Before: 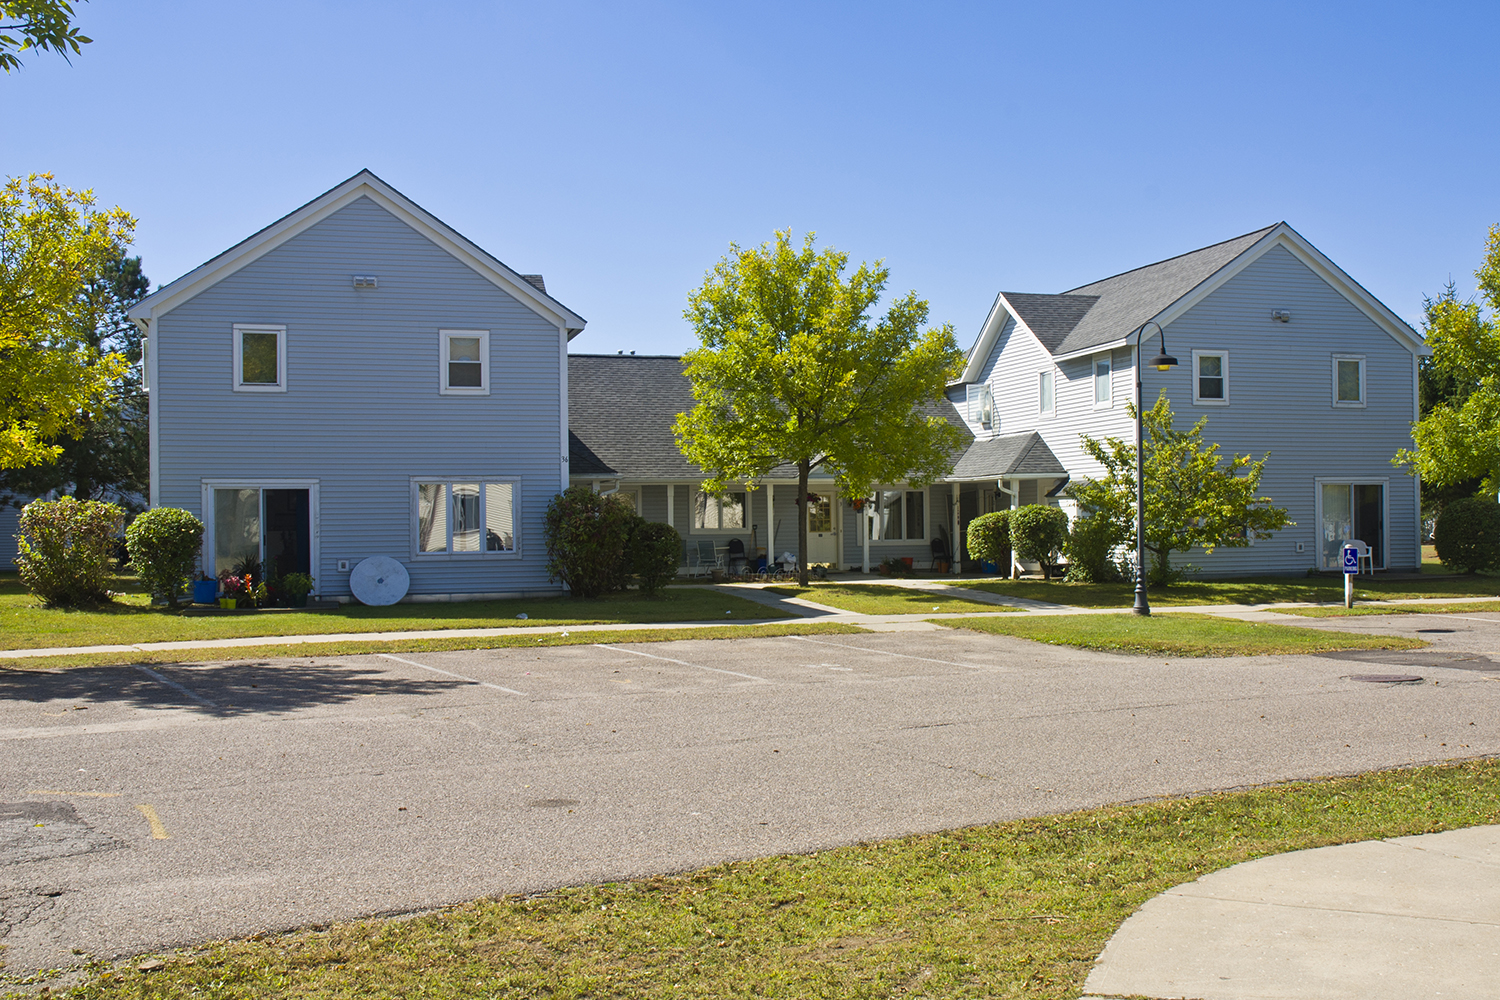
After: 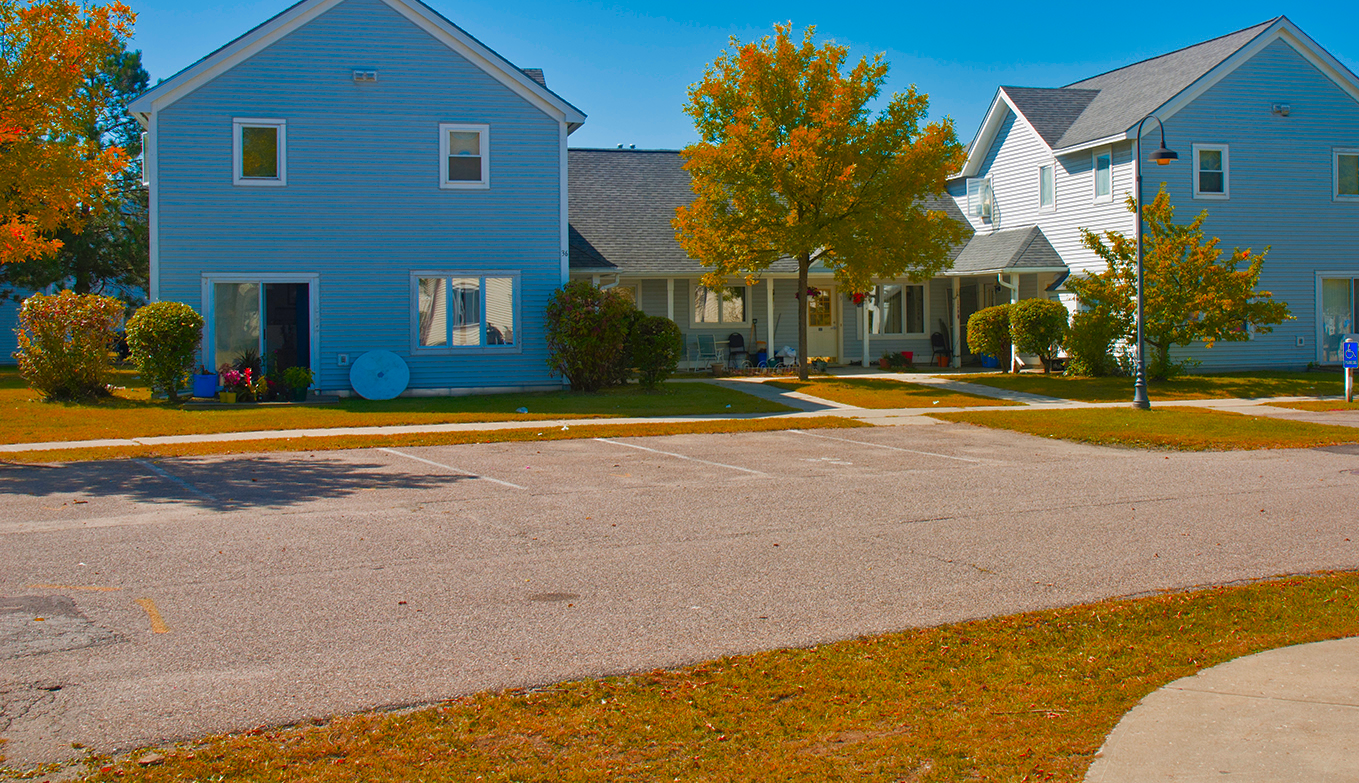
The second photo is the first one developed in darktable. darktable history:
crop: top 20.624%, right 9.39%, bottom 0.256%
shadows and highlights: shadows 58.2, highlights -59.9
color zones: curves: ch0 [(0.473, 0.374) (0.742, 0.784)]; ch1 [(0.354, 0.737) (0.742, 0.705)]; ch2 [(0.318, 0.421) (0.758, 0.532)]
